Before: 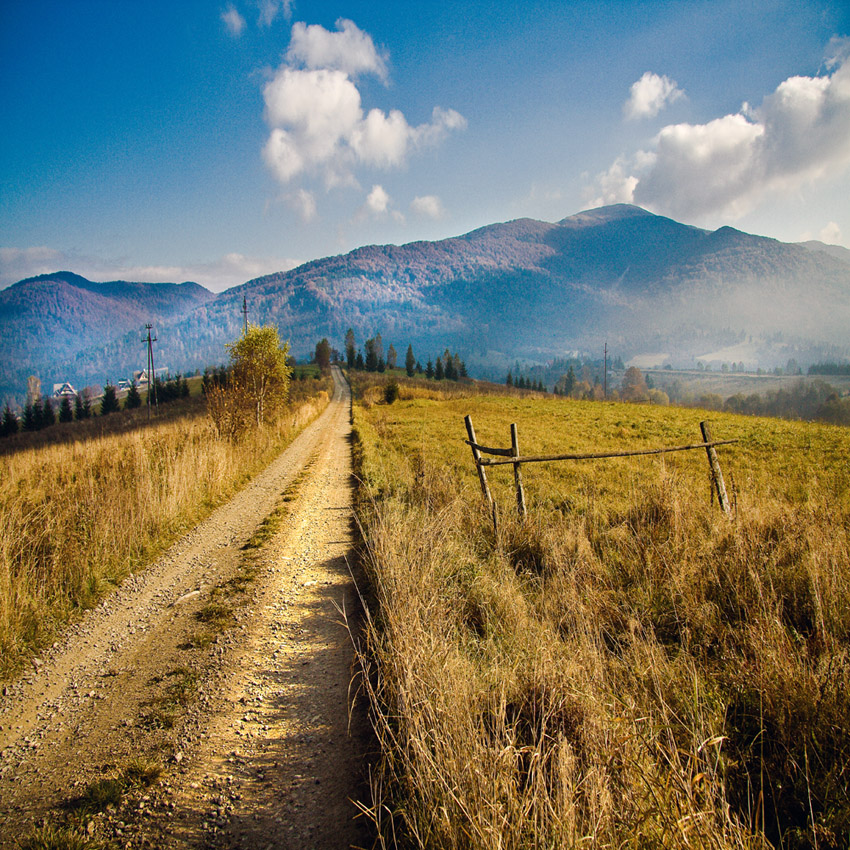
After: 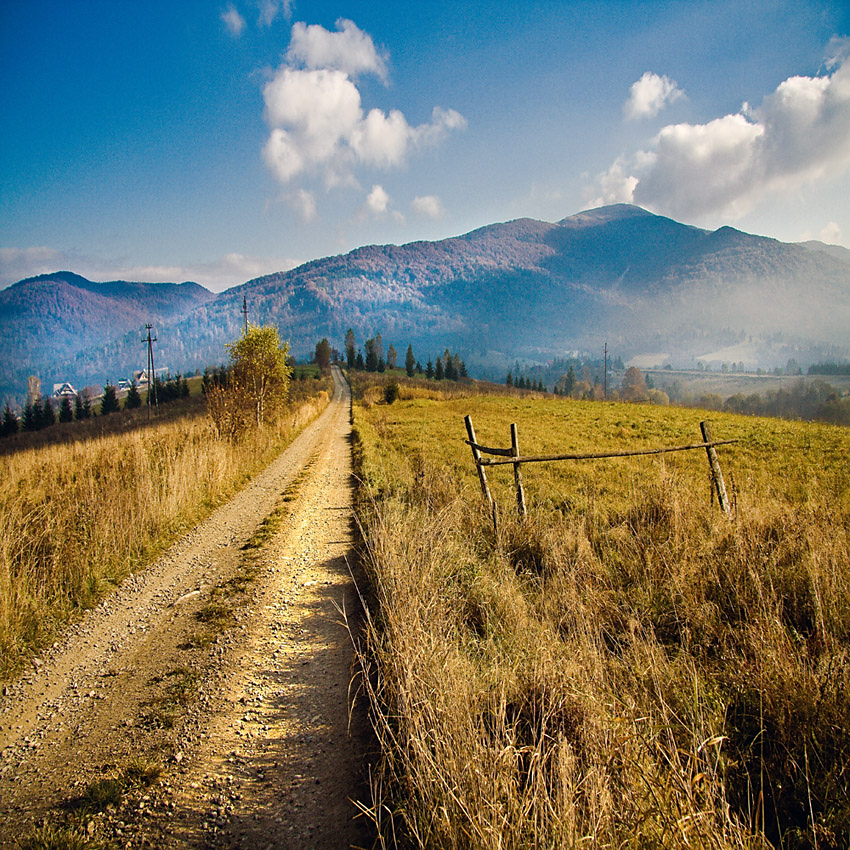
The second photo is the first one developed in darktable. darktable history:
sharpen: radius 1.559, amount 0.364, threshold 1.732
